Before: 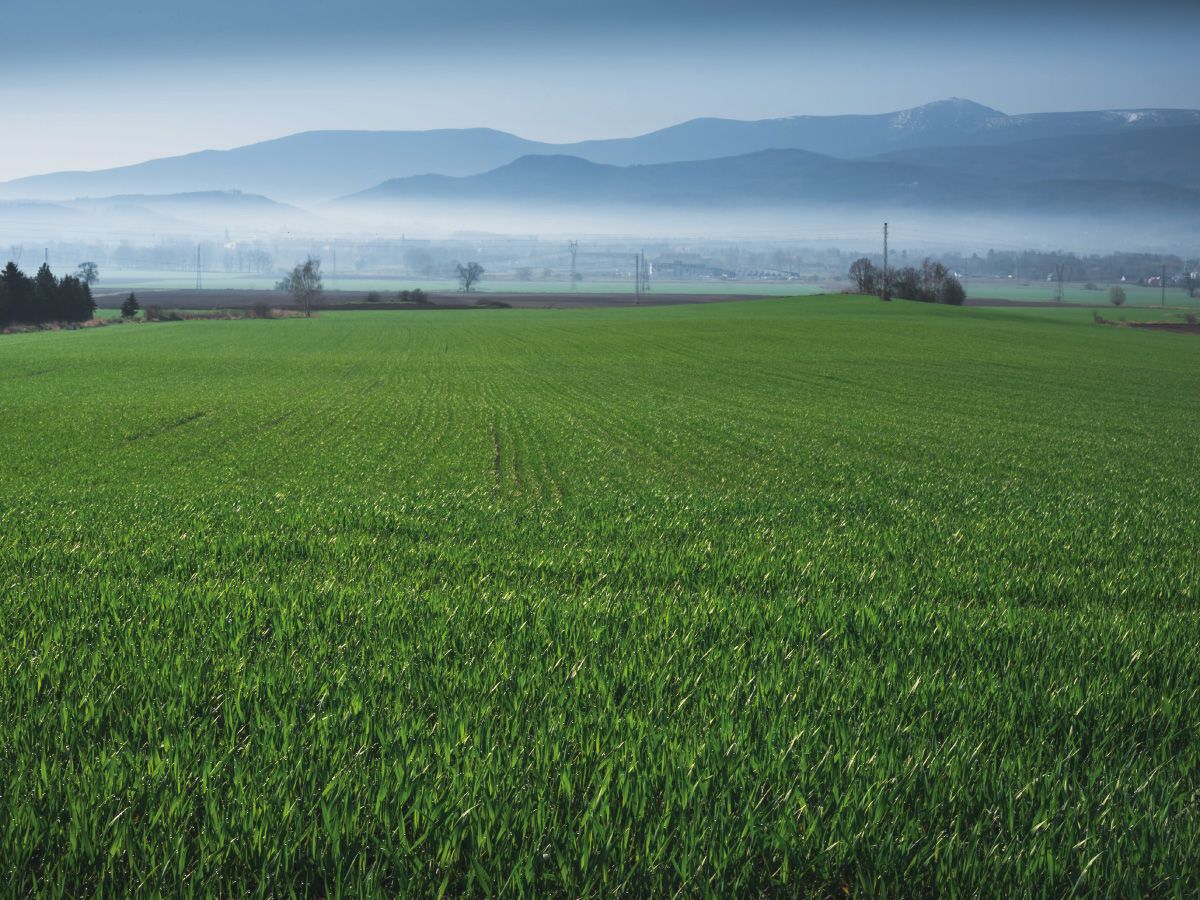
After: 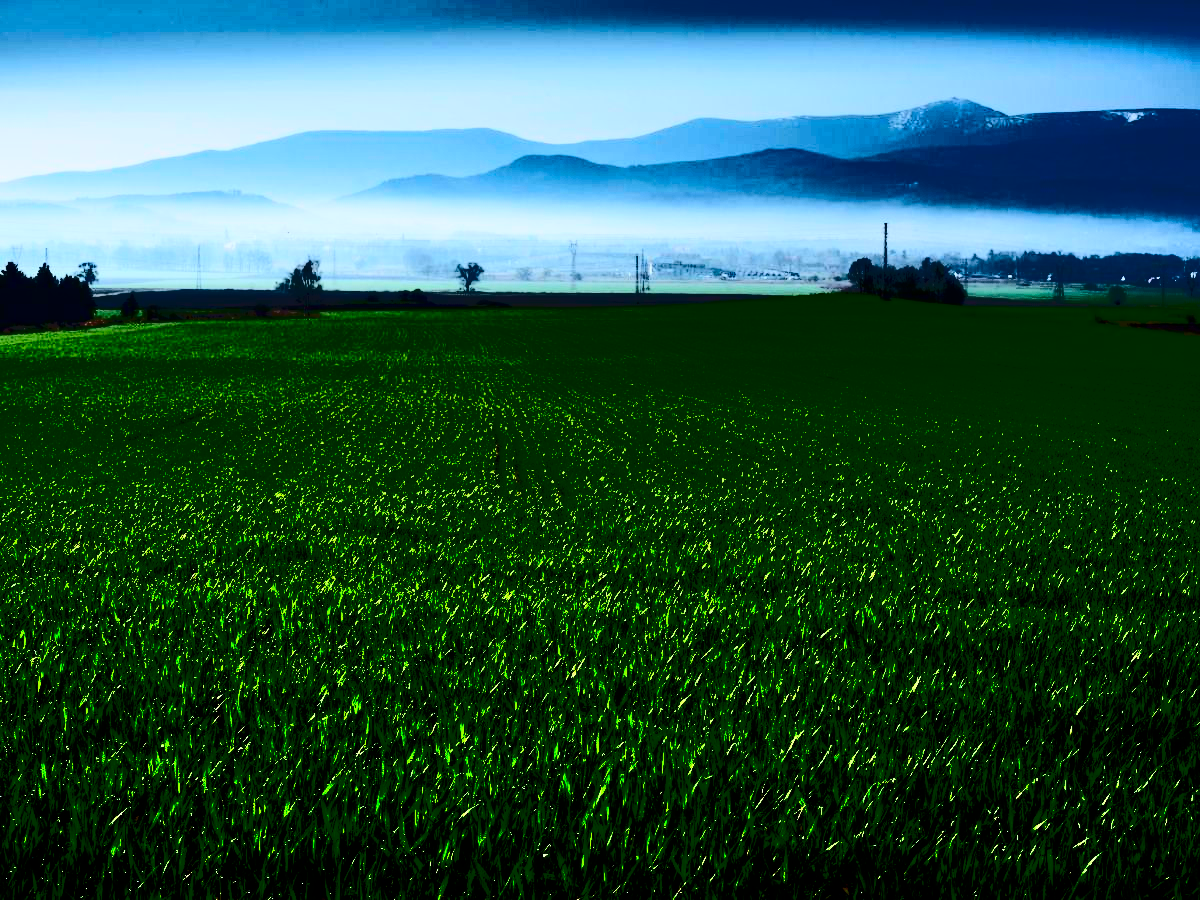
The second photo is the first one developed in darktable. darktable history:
contrast brightness saturation: contrast 0.781, brightness -0.996, saturation 0.996
tone curve: curves: ch0 [(0, 0) (0.003, 0.057) (0.011, 0.061) (0.025, 0.065) (0.044, 0.075) (0.069, 0.082) (0.1, 0.09) (0.136, 0.102) (0.177, 0.145) (0.224, 0.195) (0.277, 0.27) (0.335, 0.374) (0.399, 0.486) (0.468, 0.578) (0.543, 0.652) (0.623, 0.717) (0.709, 0.778) (0.801, 0.837) (0.898, 0.909) (1, 1)], color space Lab, independent channels, preserve colors none
shadows and highlights: low approximation 0.01, soften with gaussian
